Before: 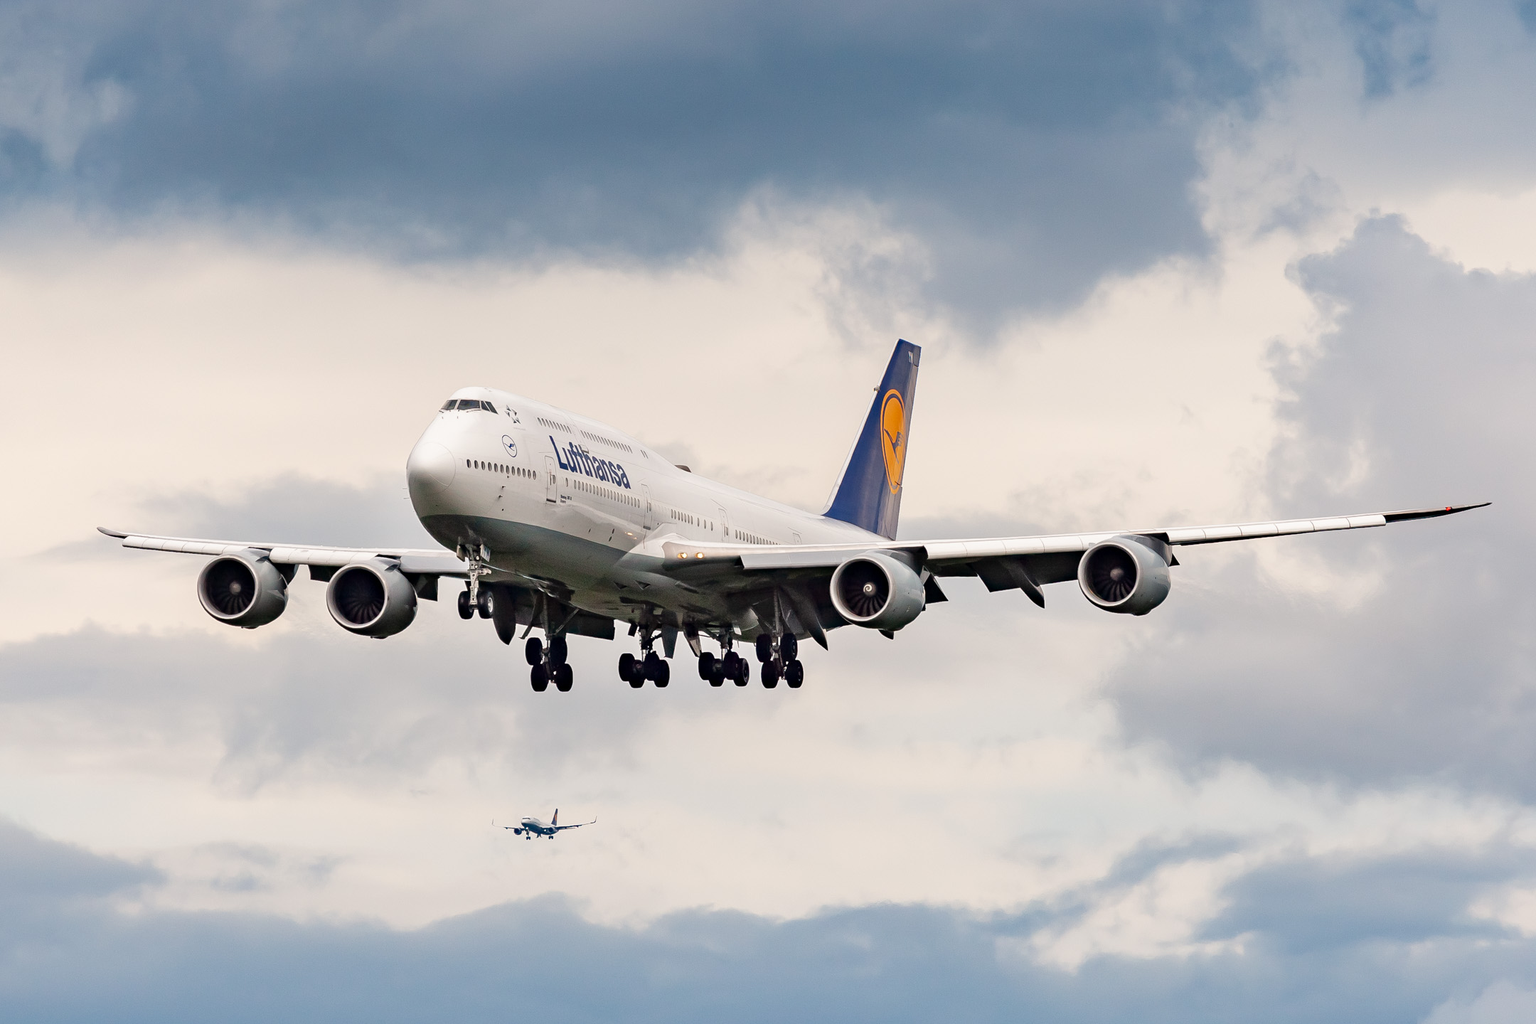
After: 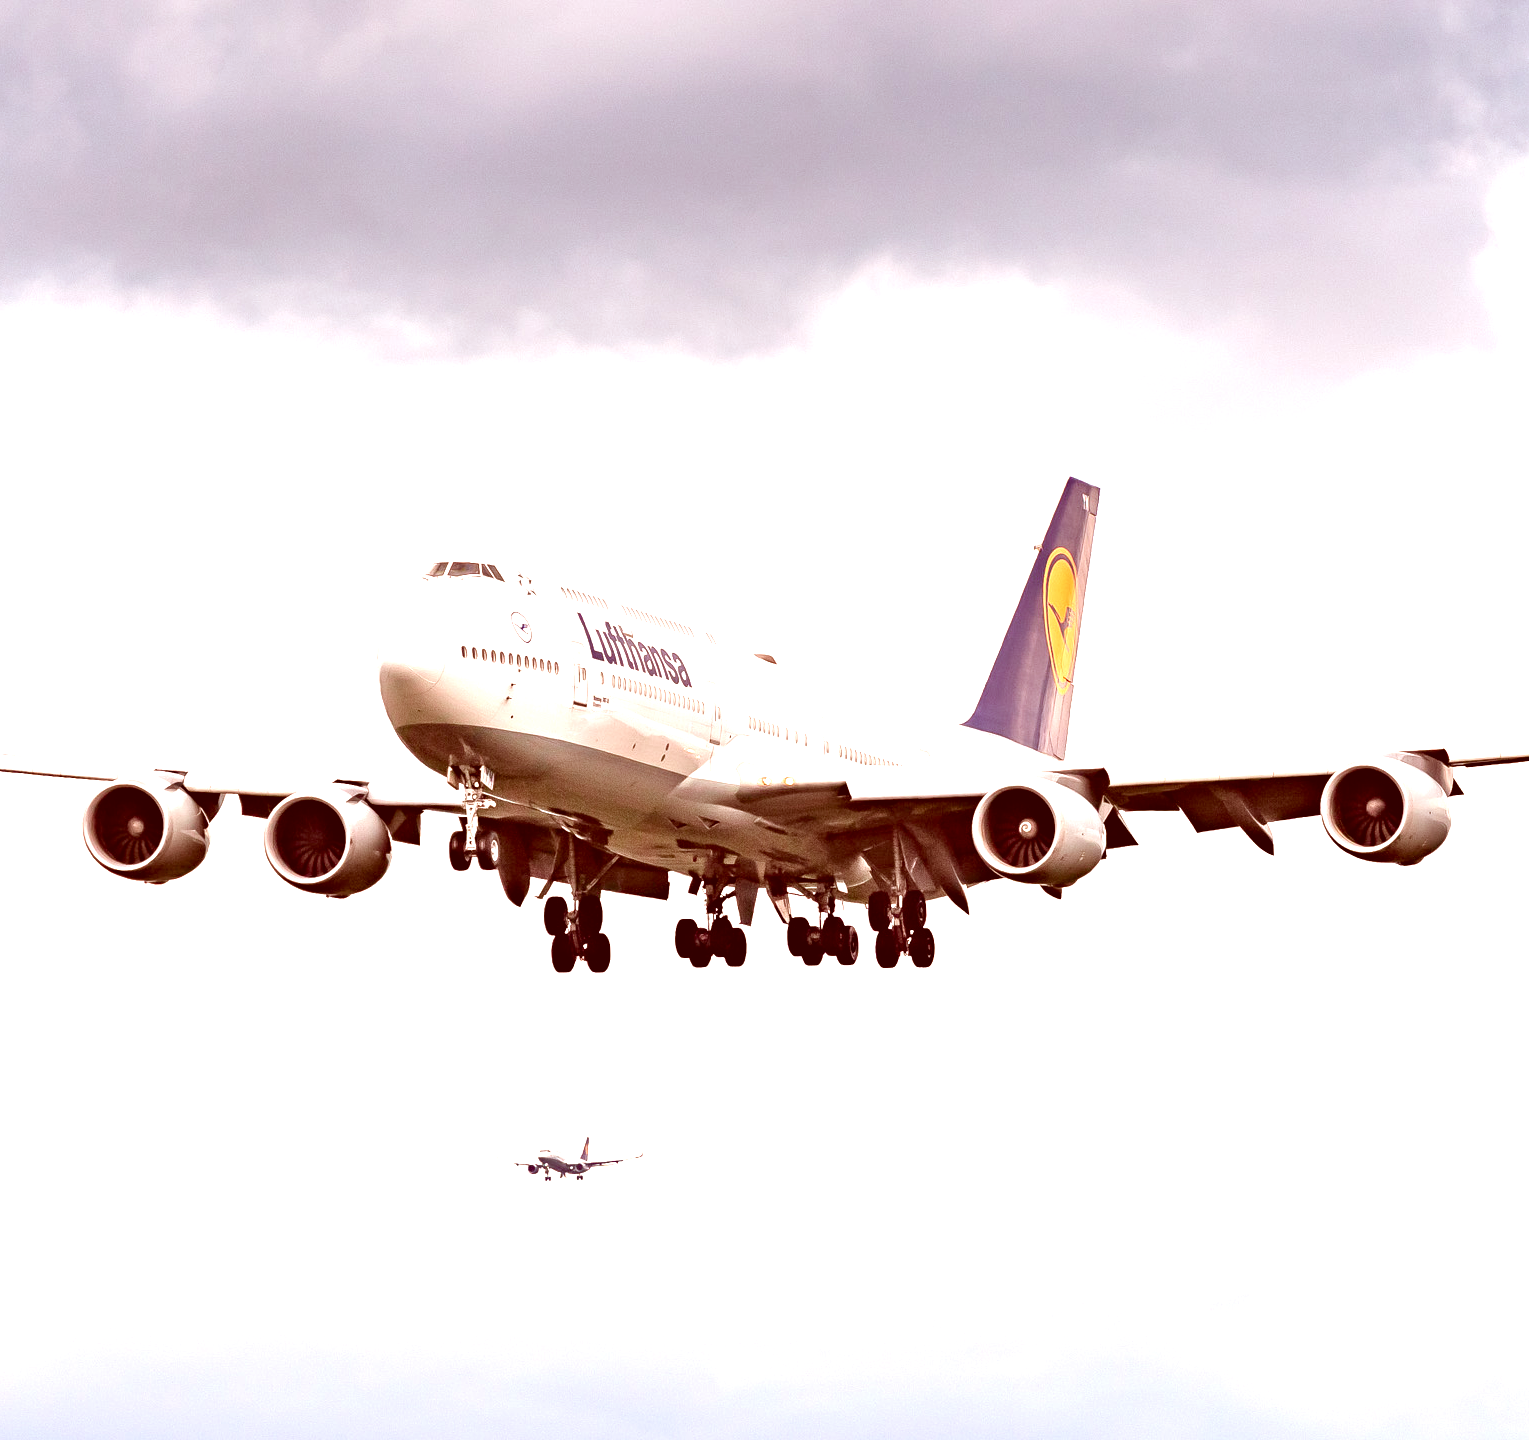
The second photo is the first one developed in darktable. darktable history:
crop and rotate: left 9.061%, right 20.142%
color correction: highlights a* 9.03, highlights b* 8.71, shadows a* 40, shadows b* 40, saturation 0.8
exposure: black level correction 0.001, exposure 1.822 EV, compensate exposure bias true, compensate highlight preservation false
